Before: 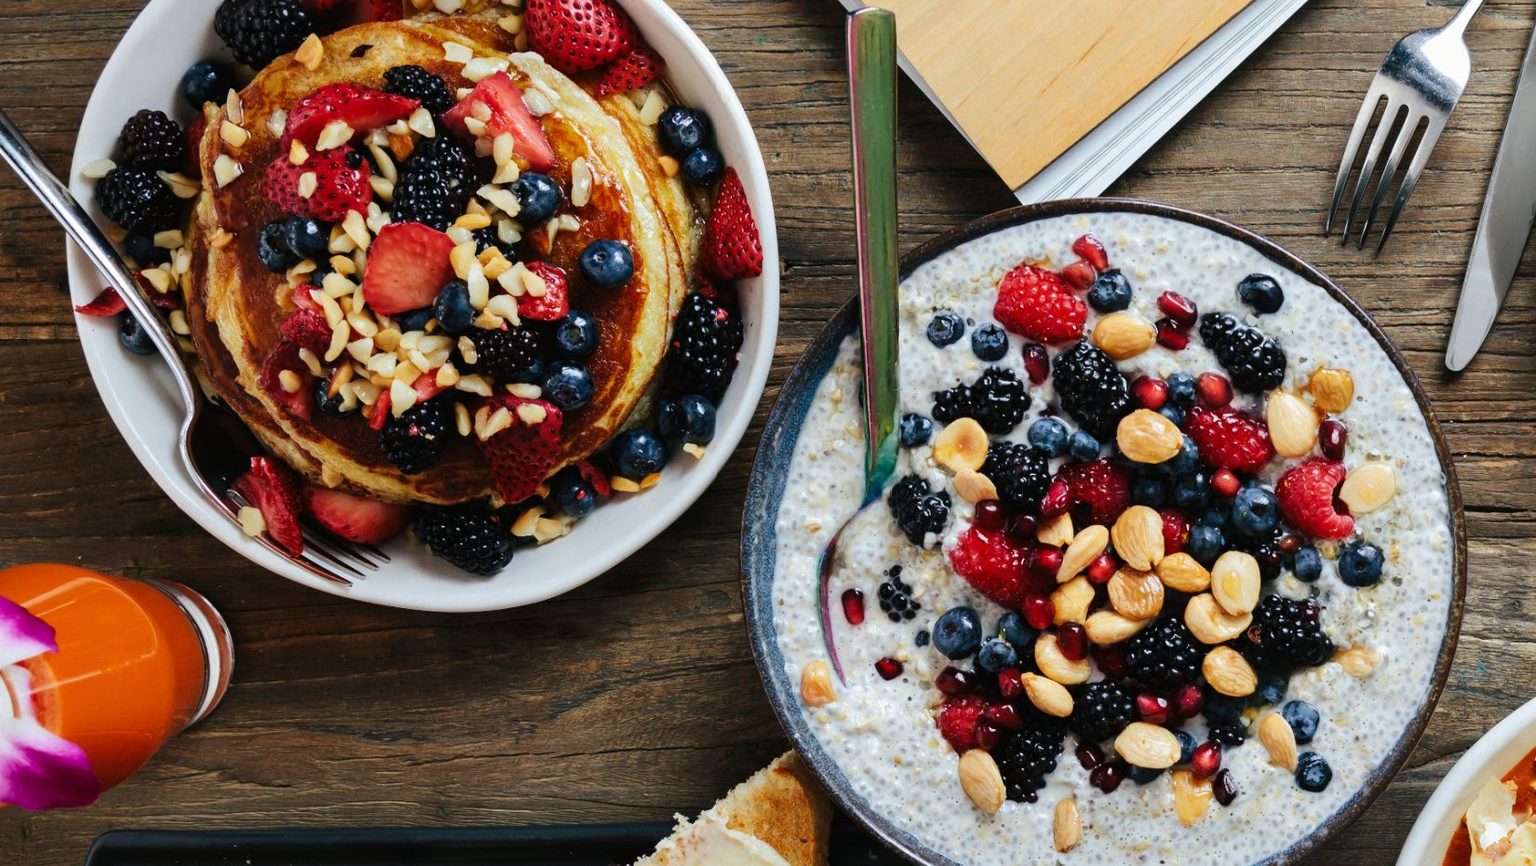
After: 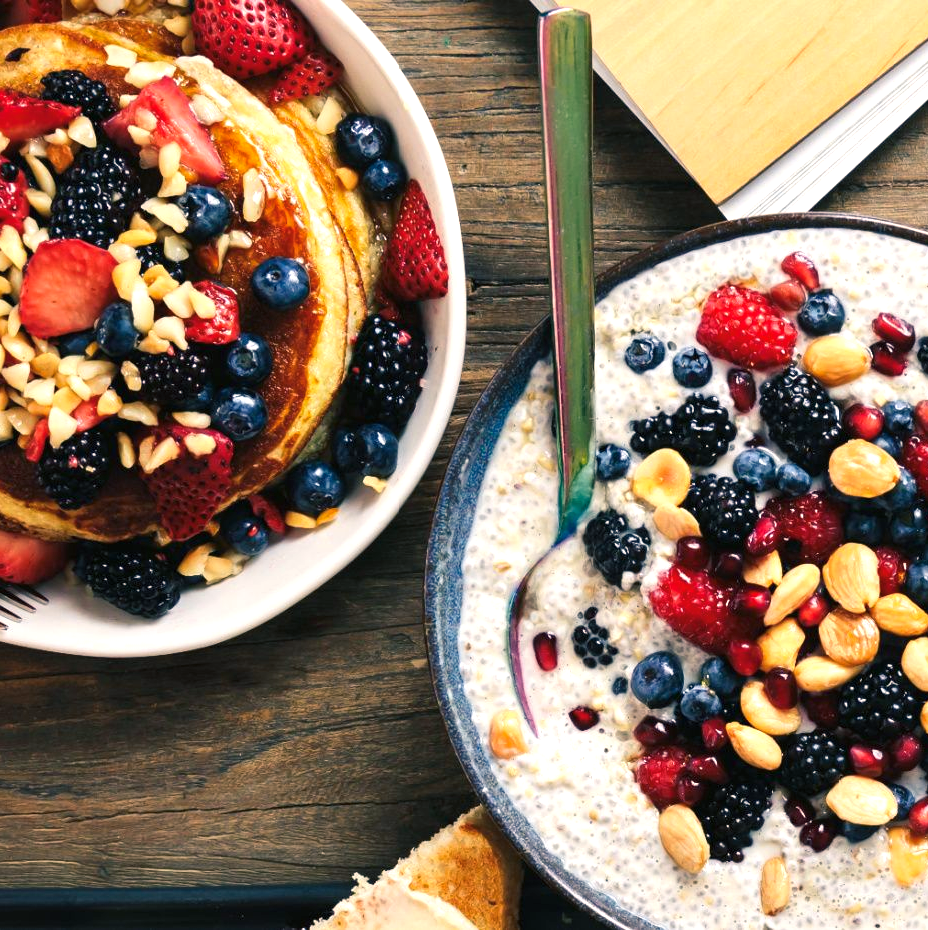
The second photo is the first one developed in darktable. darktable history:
color balance rgb: shadows lift › chroma 5.41%, shadows lift › hue 240°, highlights gain › chroma 3.74%, highlights gain › hue 60°, saturation formula JzAzBz (2021)
exposure: exposure 0.669 EV, compensate highlight preservation false
crop and rotate: left 22.516%, right 21.234%
